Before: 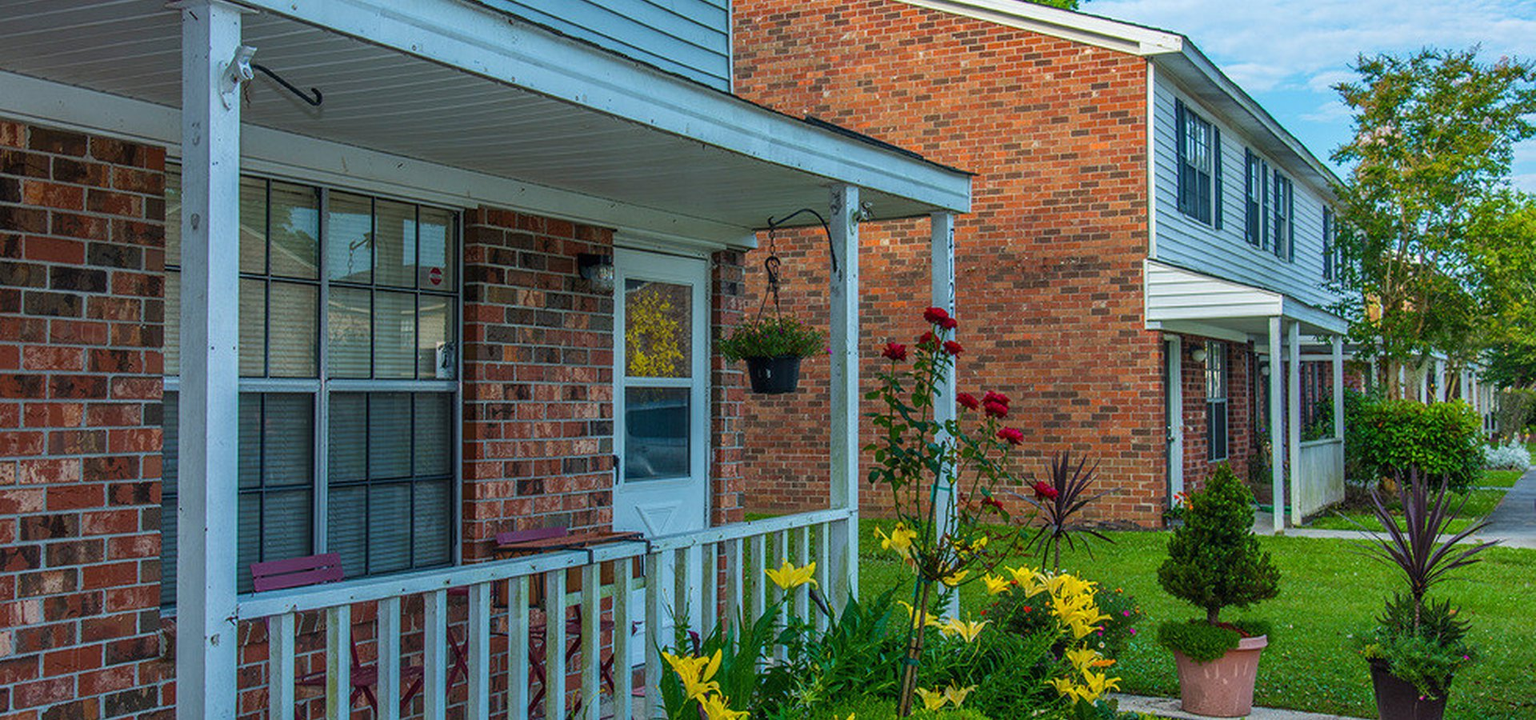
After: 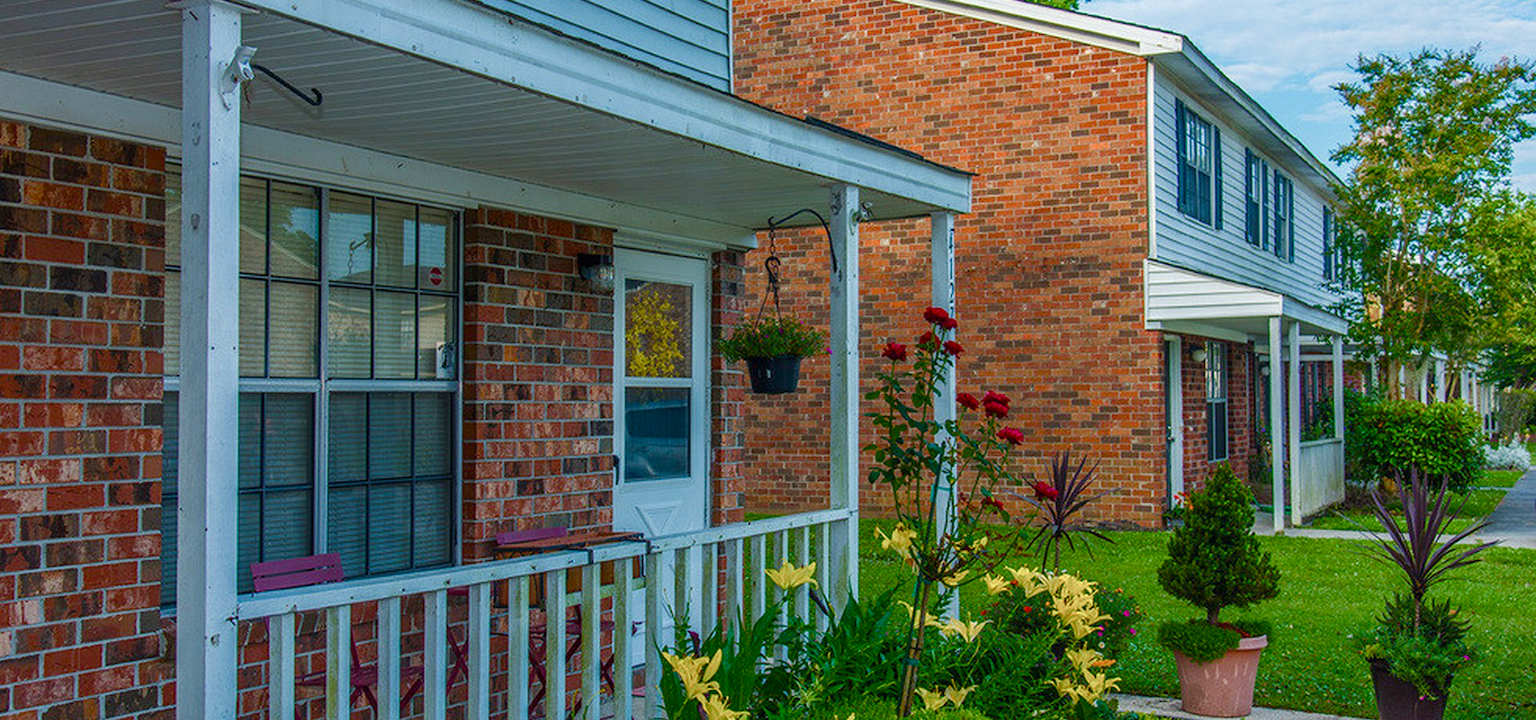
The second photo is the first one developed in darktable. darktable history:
color balance rgb: shadows lift › hue 86.15°, perceptual saturation grading › global saturation 0.918%, perceptual saturation grading › highlights -34.656%, perceptual saturation grading › mid-tones 15.099%, perceptual saturation grading › shadows 47.62%, global vibrance 9.817%
